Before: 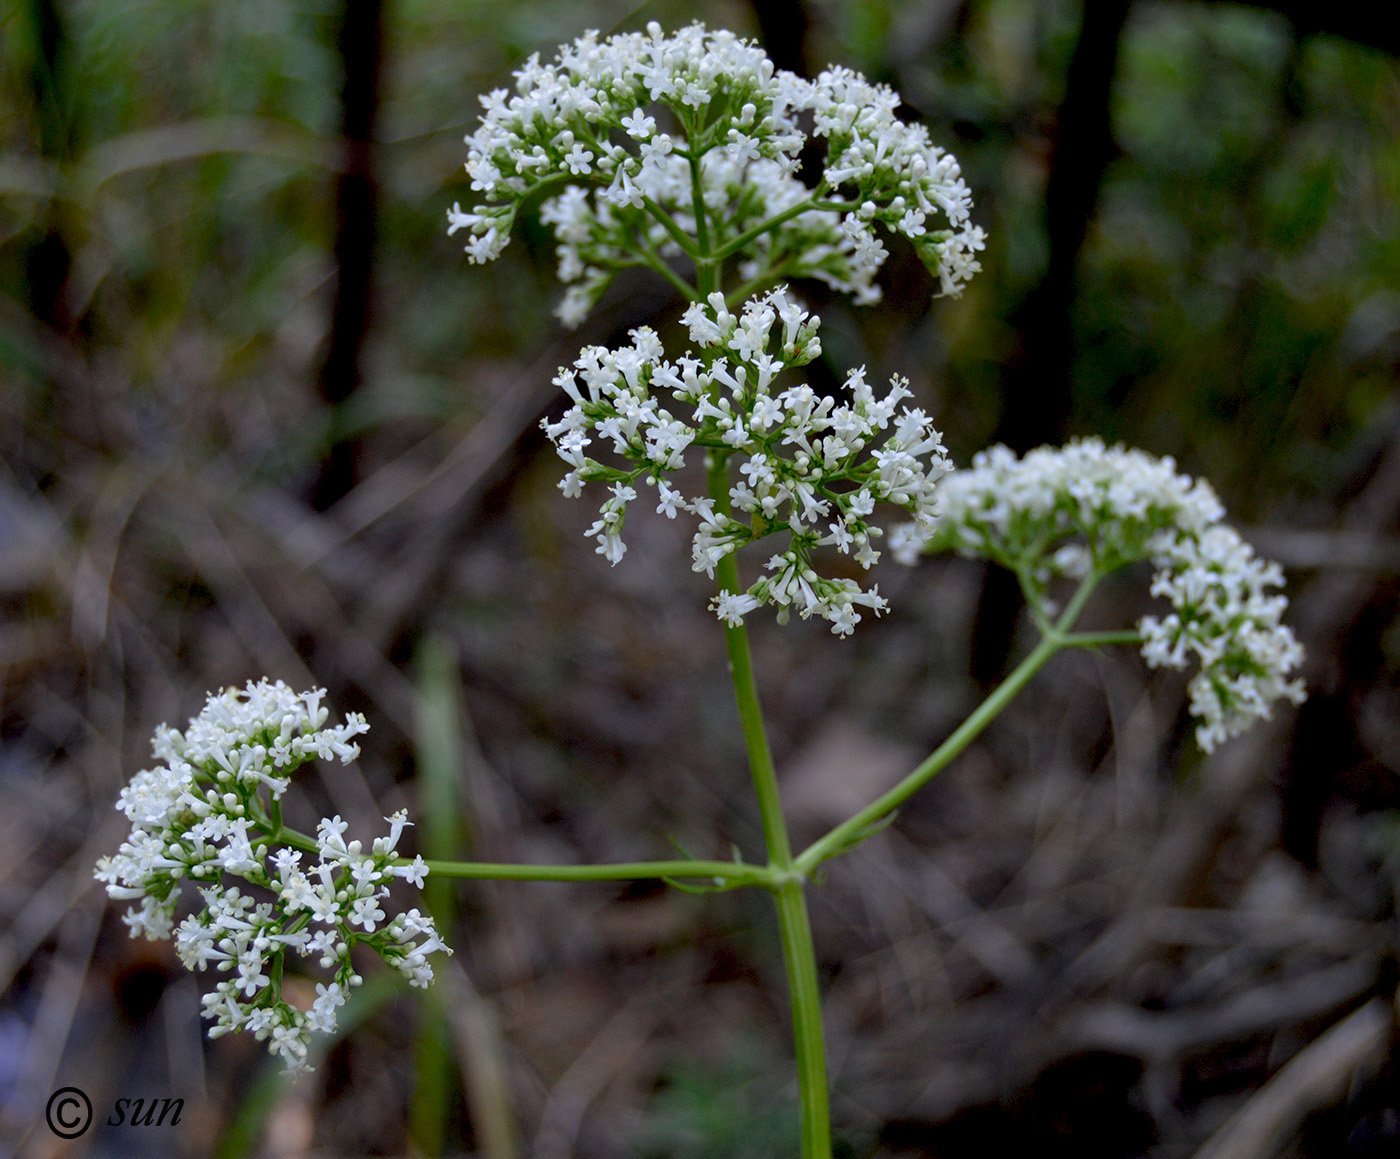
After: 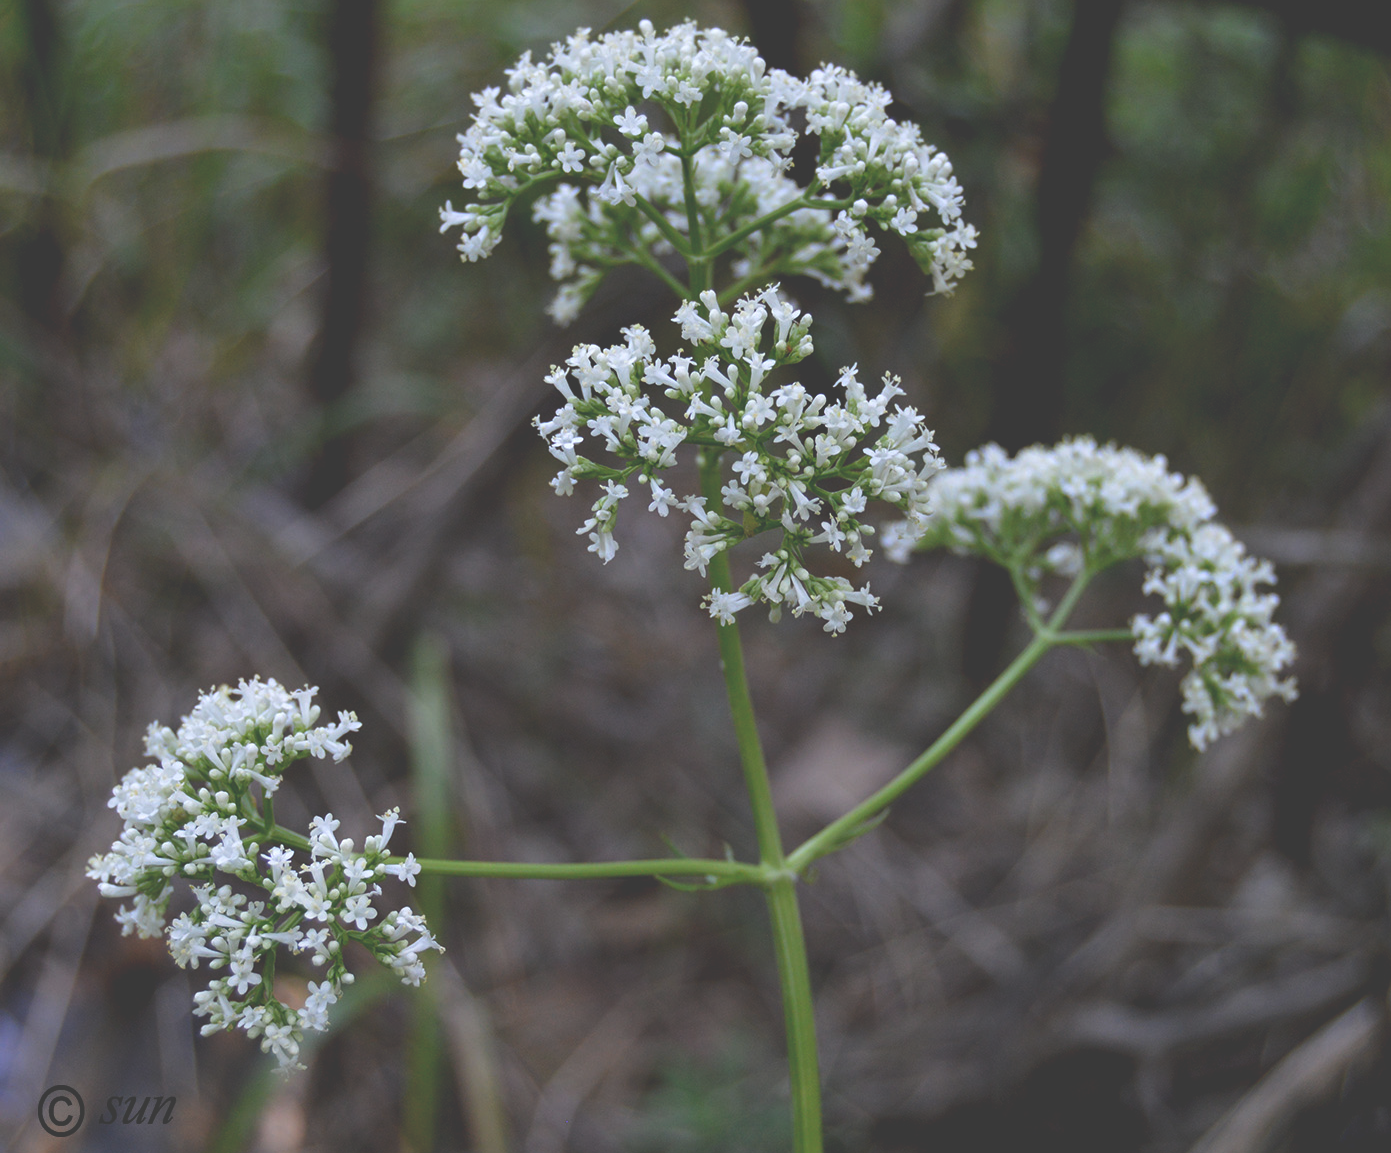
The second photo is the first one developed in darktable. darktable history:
exposure: black level correction -0.041, exposure 0.064 EV, compensate highlight preservation false
crop and rotate: left 0.614%, top 0.179%, bottom 0.309%
